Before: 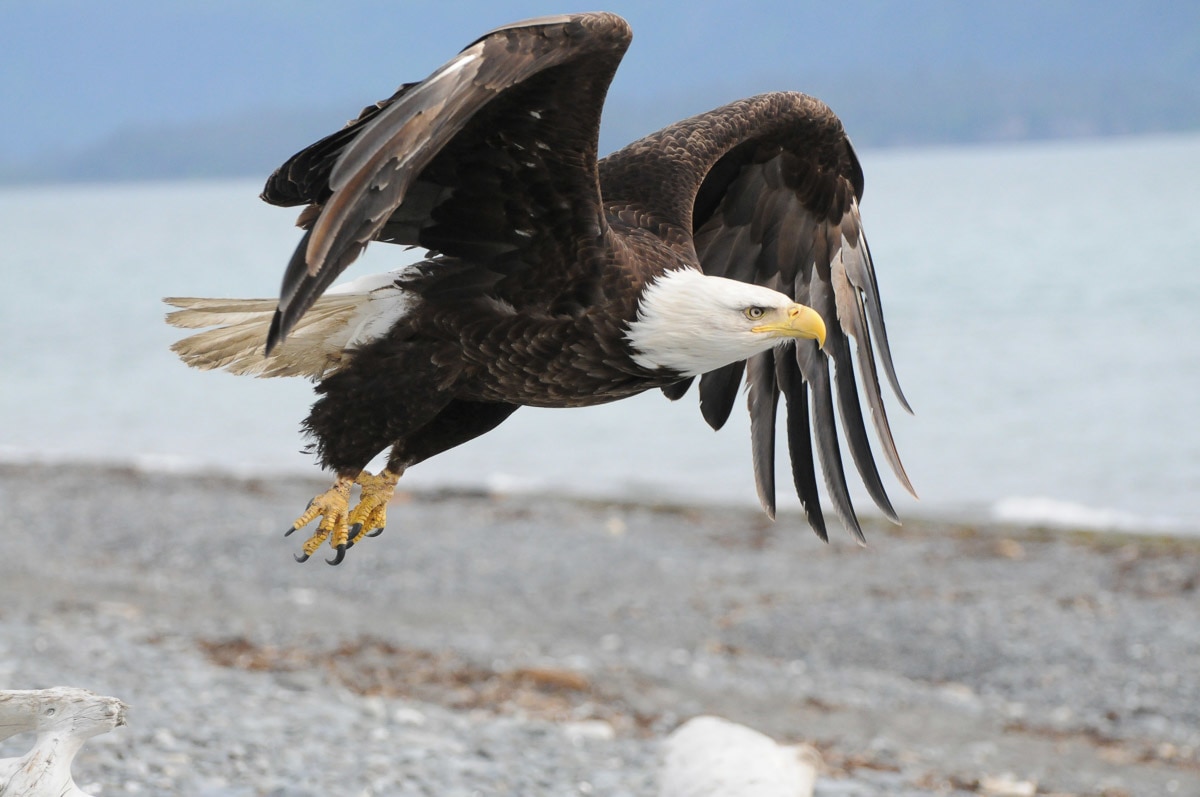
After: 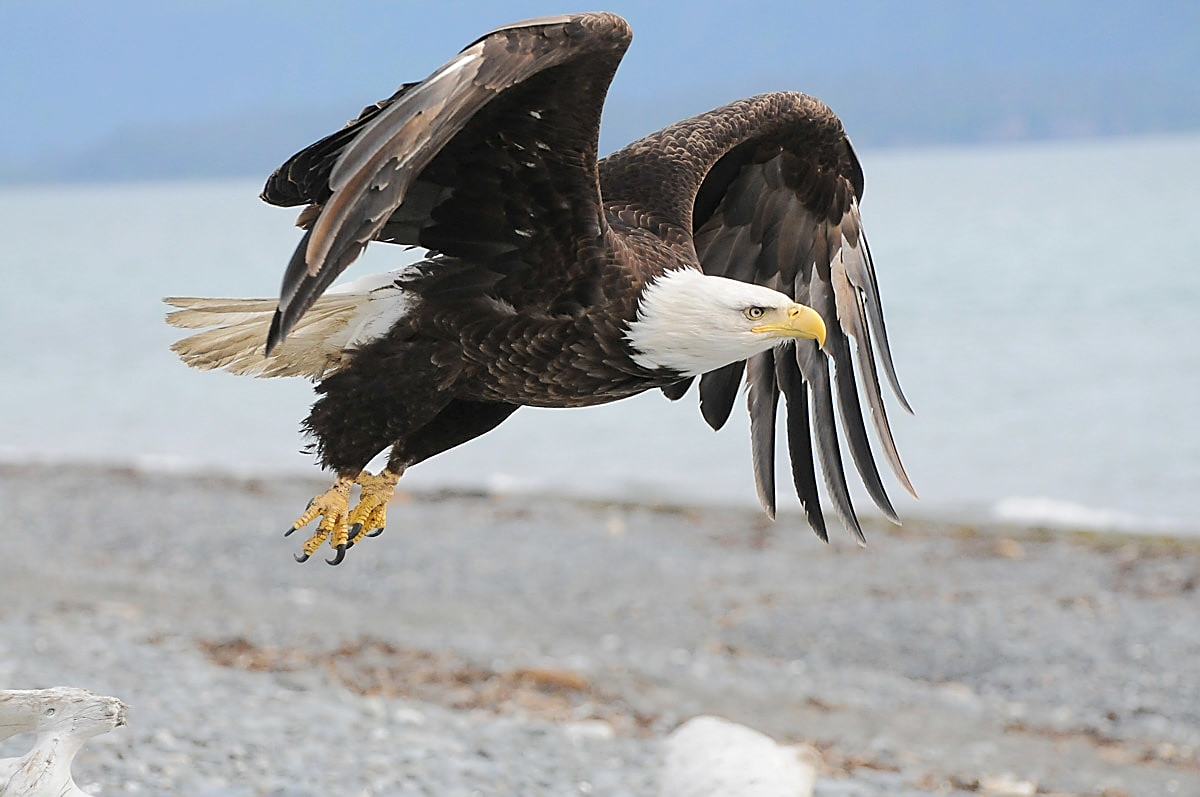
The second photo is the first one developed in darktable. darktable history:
white balance: red 1, blue 1
base curve: curves: ch0 [(0, 0) (0.262, 0.32) (0.722, 0.705) (1, 1)]
sharpen: radius 1.4, amount 1.25, threshold 0.7
